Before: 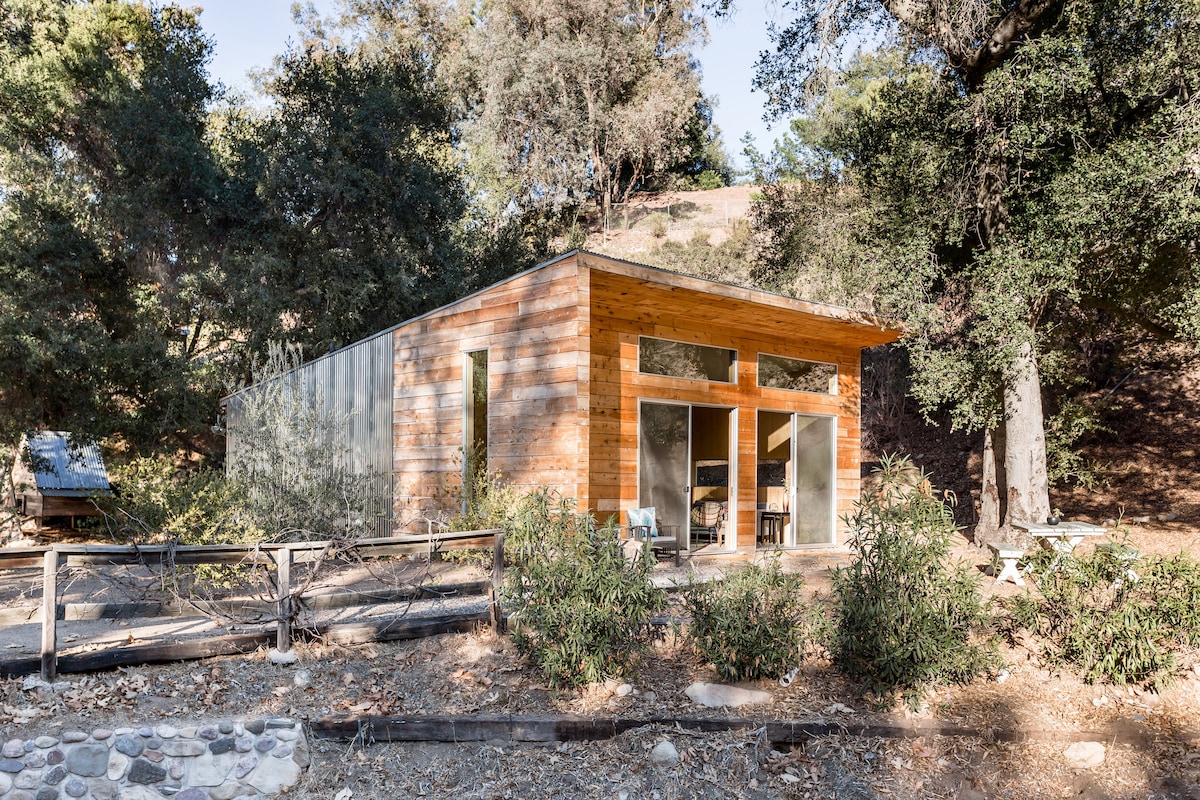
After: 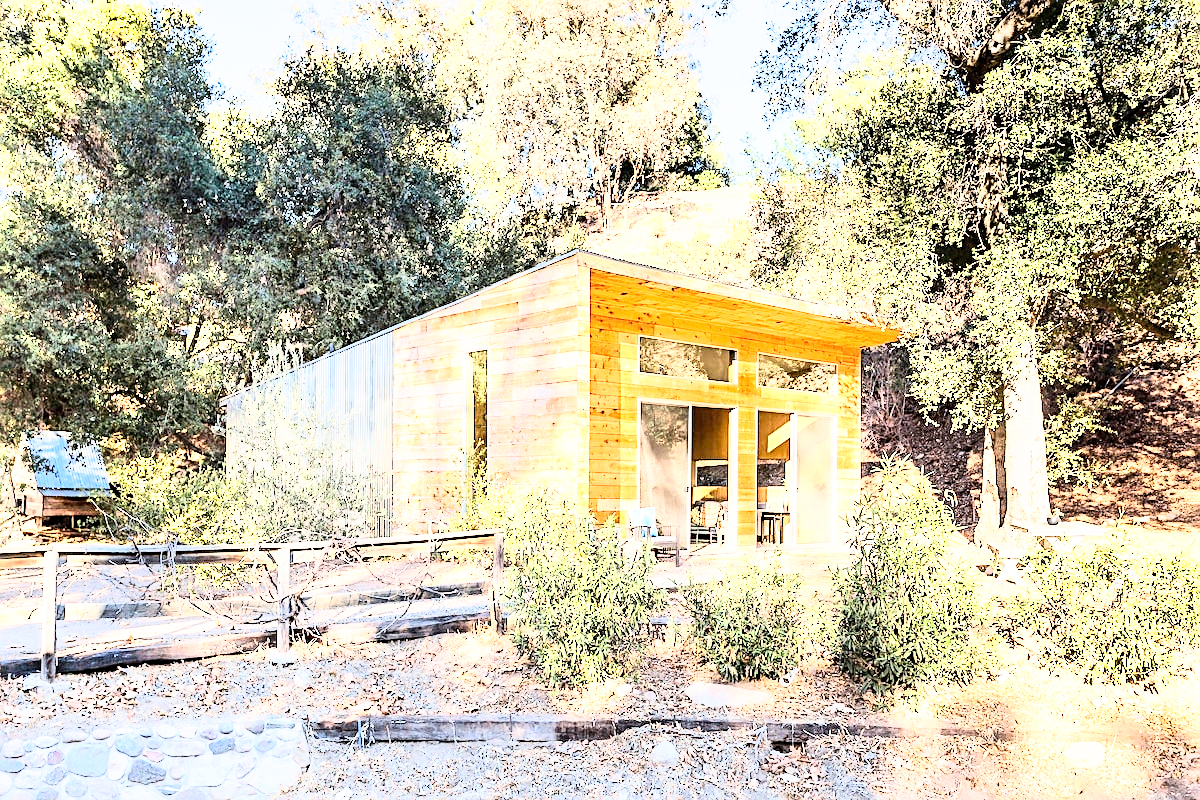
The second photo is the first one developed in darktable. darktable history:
tone curve: curves: ch0 [(0, 0) (0.417, 0.851) (1, 1)]
sharpen: on, module defaults
base curve: curves: ch0 [(0, 0) (0.579, 0.807) (1, 1)], preserve colors none
